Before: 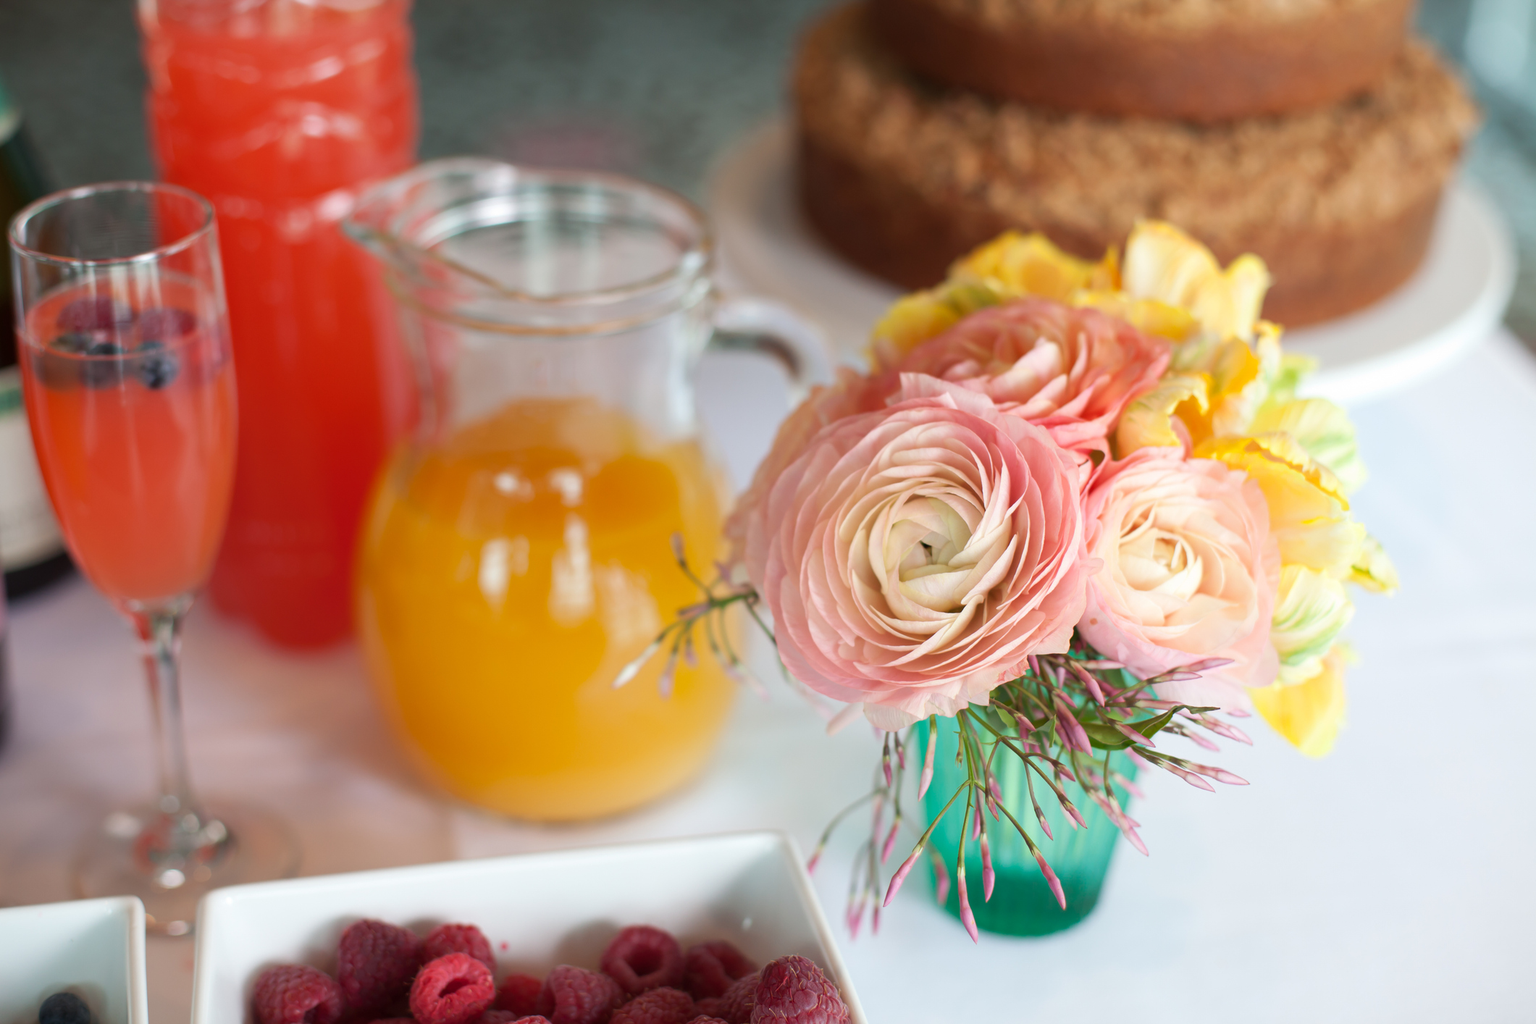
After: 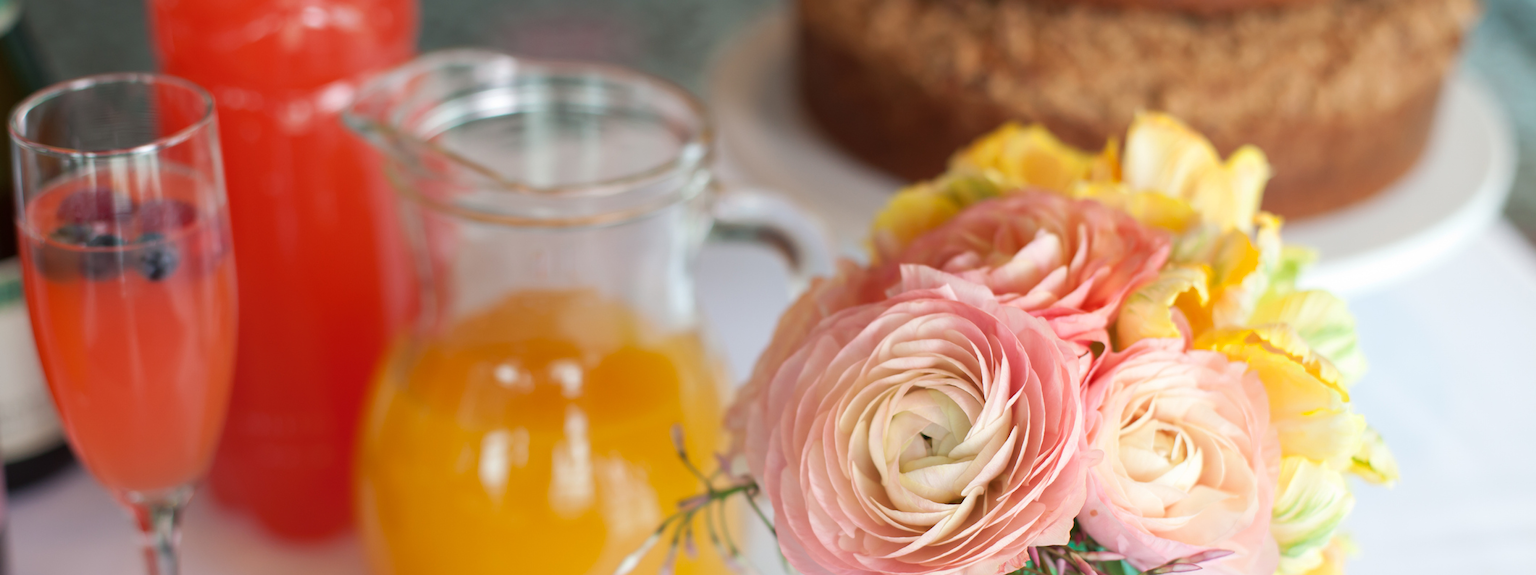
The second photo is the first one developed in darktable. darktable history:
crop and rotate: top 10.62%, bottom 33.208%
